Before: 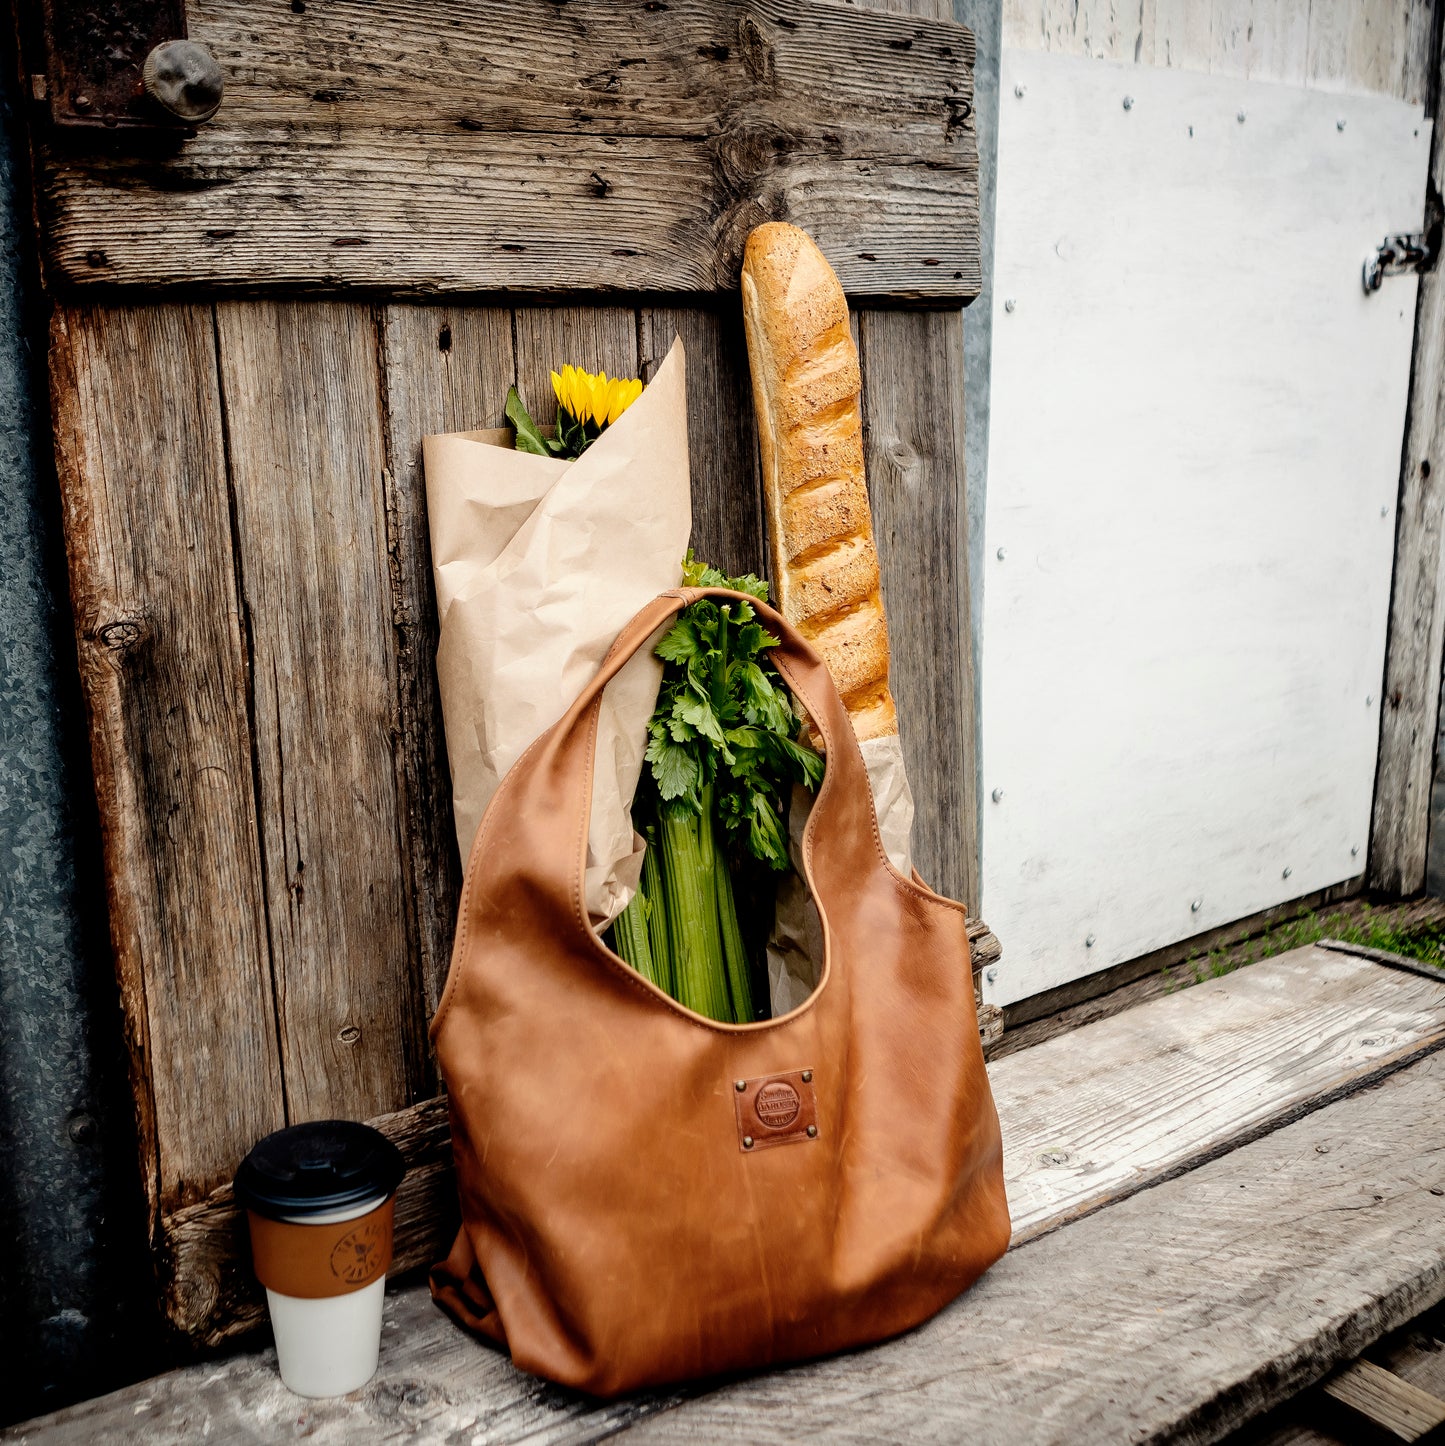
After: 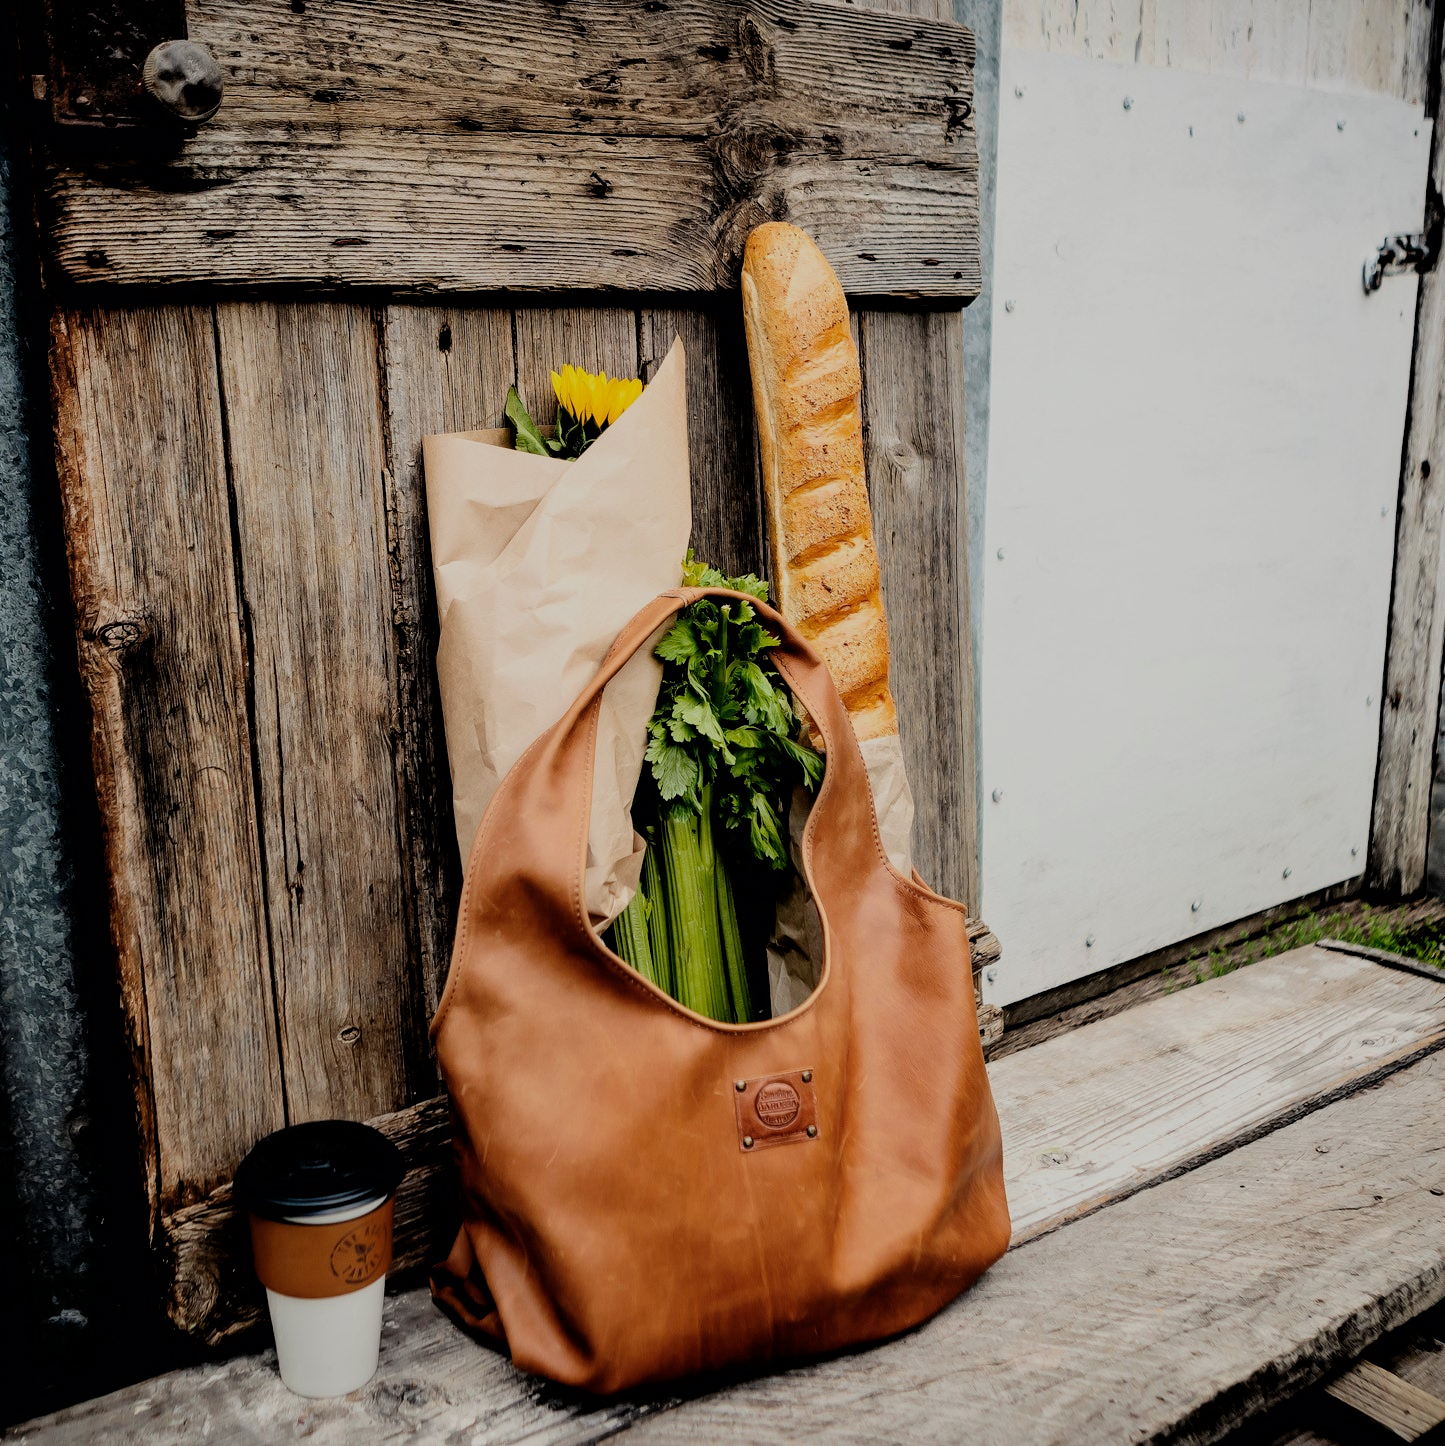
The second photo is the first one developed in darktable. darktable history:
filmic rgb: black relative exposure -6.81 EV, white relative exposure 5.9 EV, hardness 2.71, color science v6 (2022)
